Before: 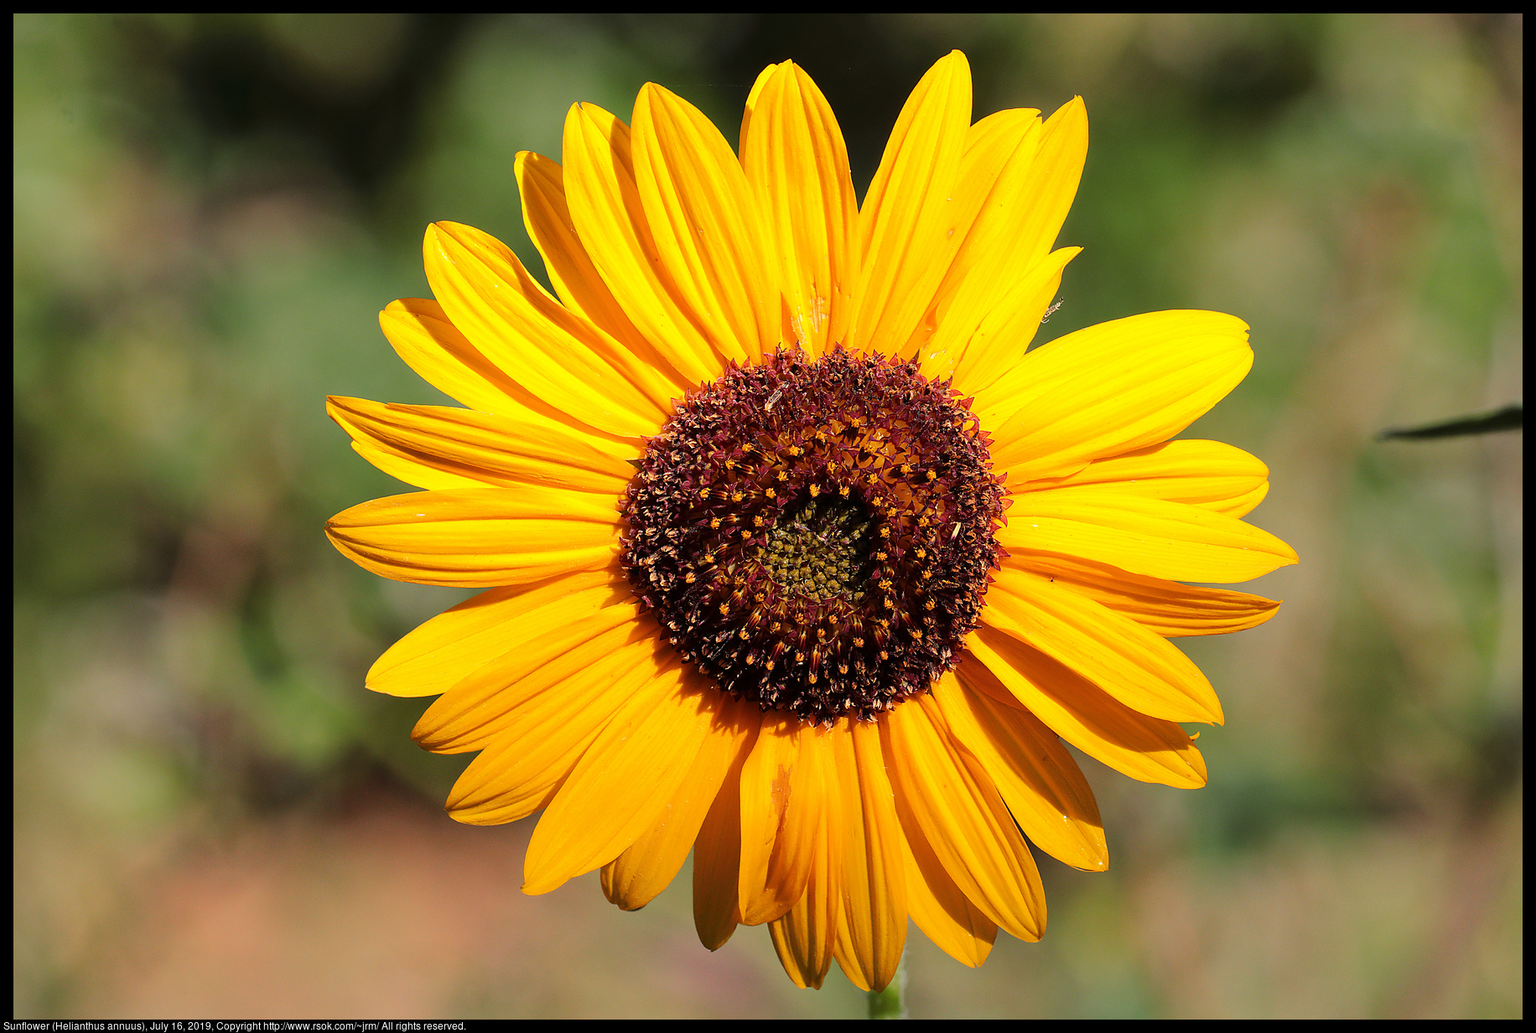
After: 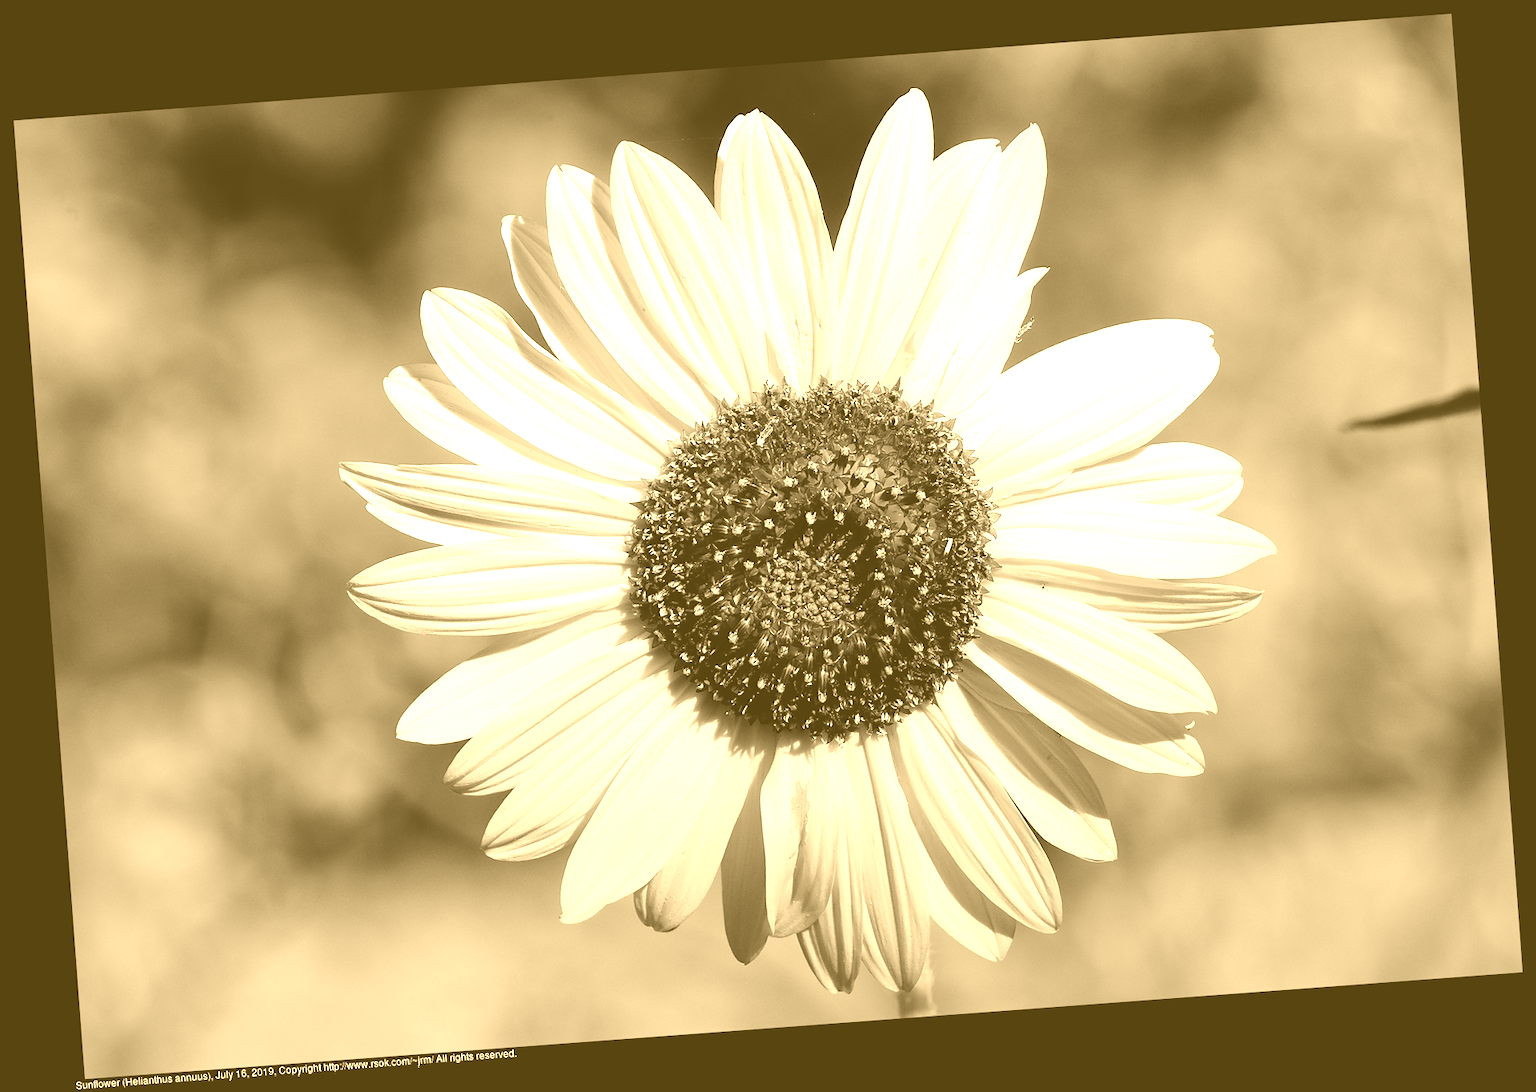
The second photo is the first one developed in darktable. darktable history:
colorize: hue 36°, source mix 100%
rotate and perspective: rotation -4.25°, automatic cropping off
color balance: gamma [0.9, 0.988, 0.975, 1.025], gain [1.05, 1, 1, 1]
